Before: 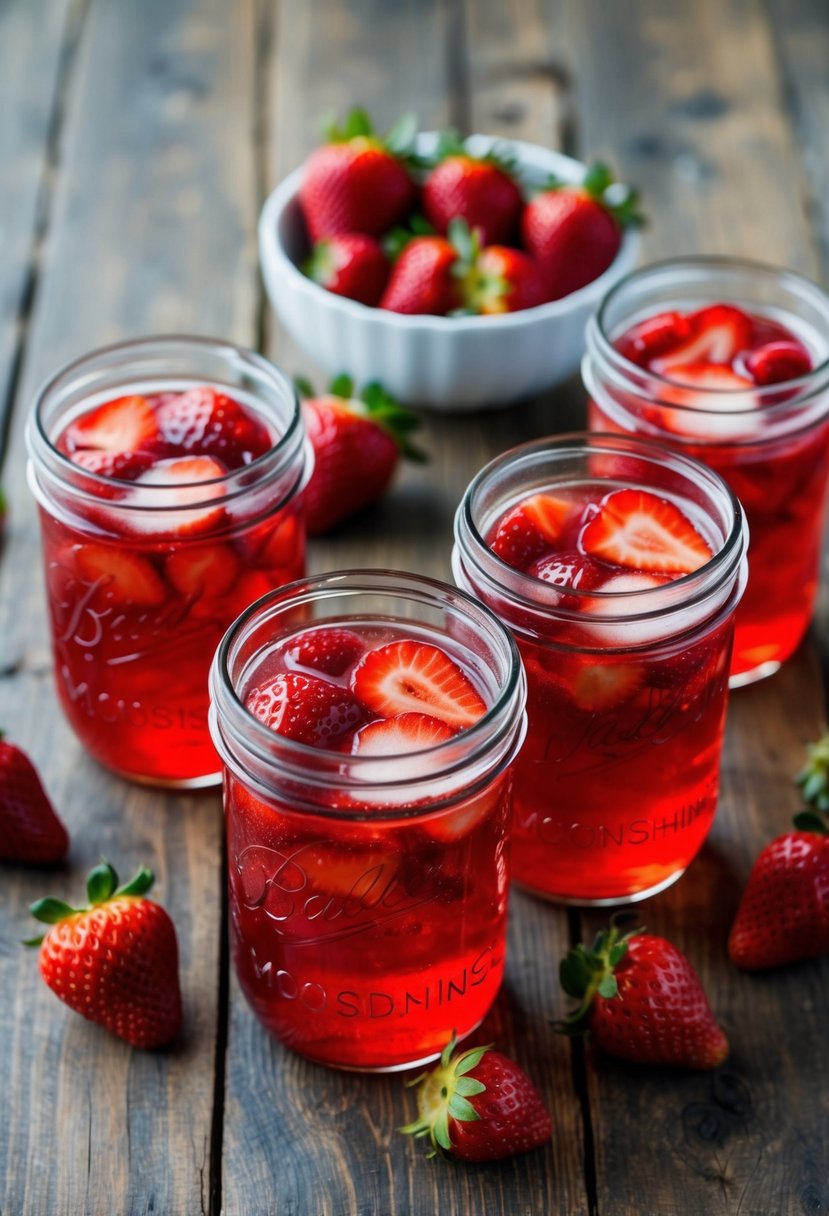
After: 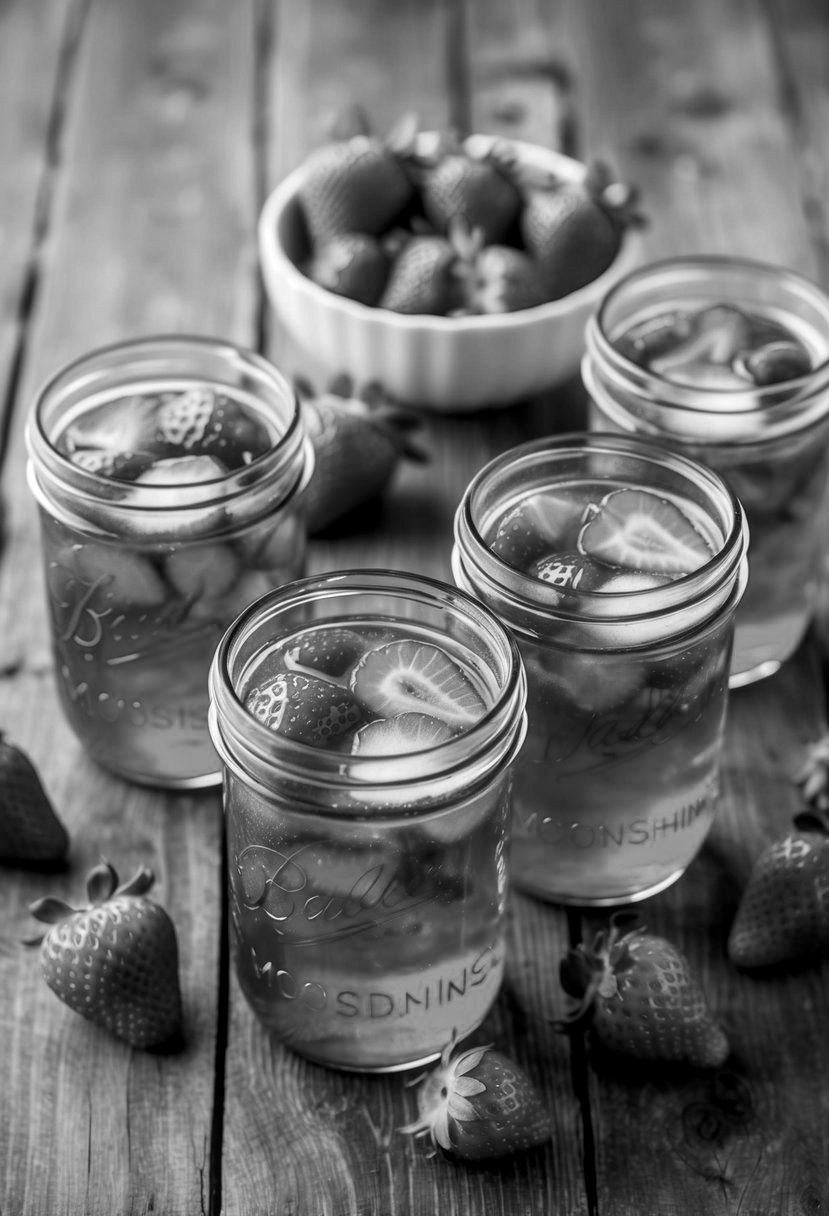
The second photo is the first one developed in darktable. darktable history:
exposure: exposure 0.123 EV, compensate highlight preservation false
vignetting: fall-off radius 61%, brightness -0.451, saturation -0.69, unbound false
local contrast: on, module defaults
color calibration: output gray [0.714, 0.278, 0, 0], illuminant same as pipeline (D50), x 0.346, y 0.358, temperature 4997.88 K, saturation algorithm version 1 (2020)
